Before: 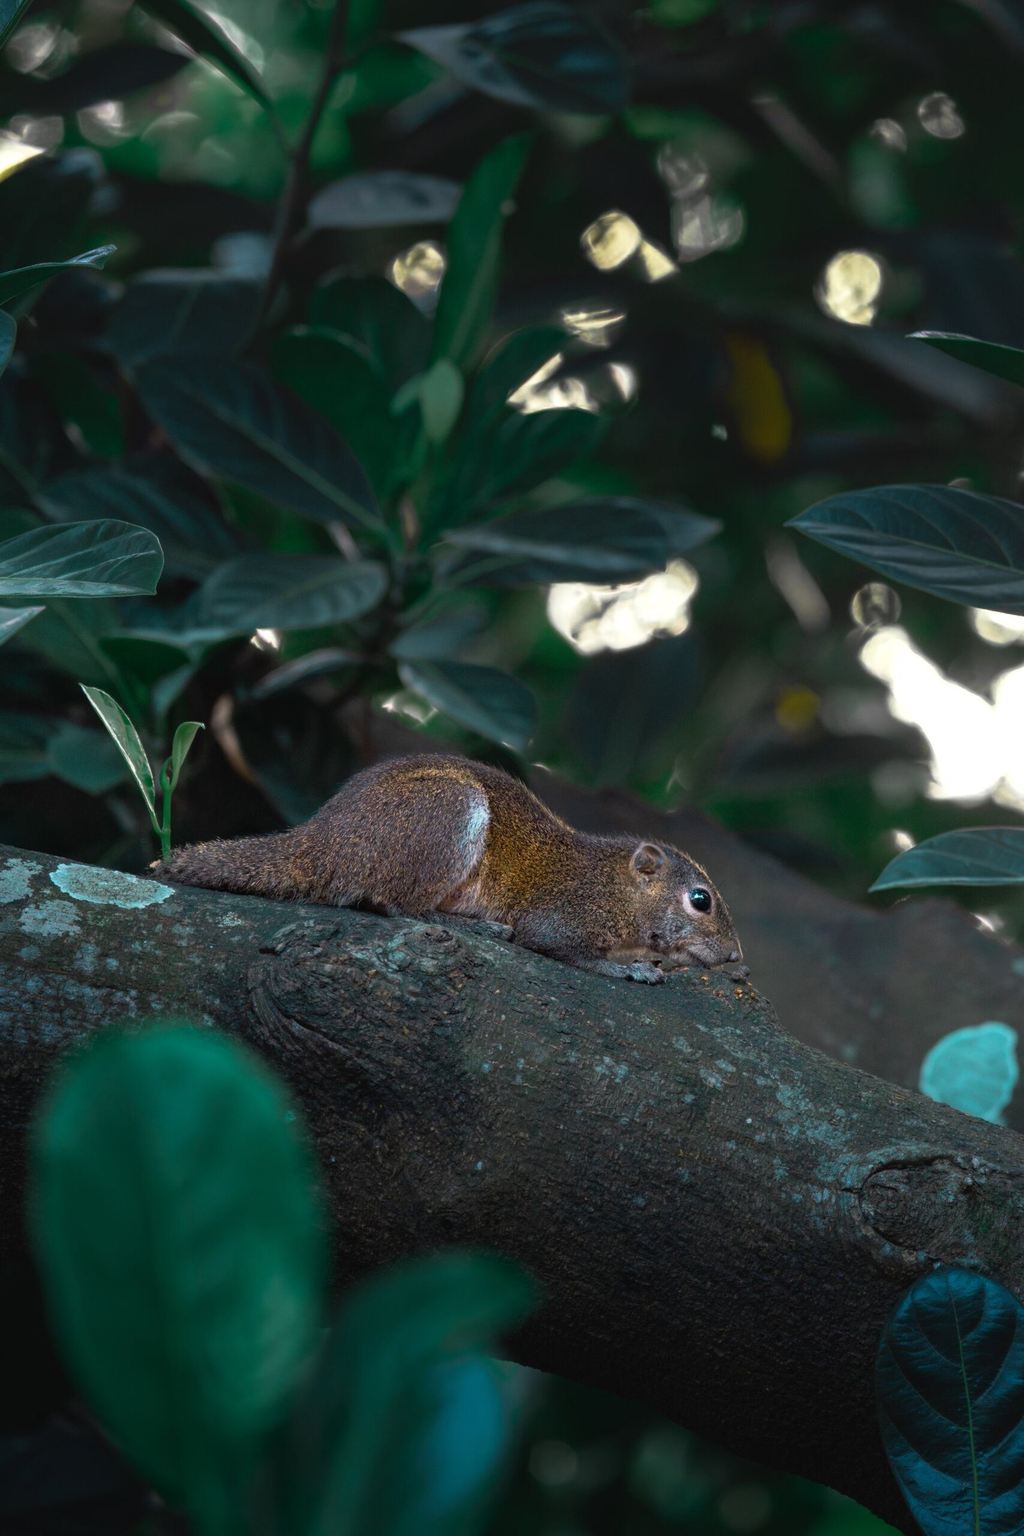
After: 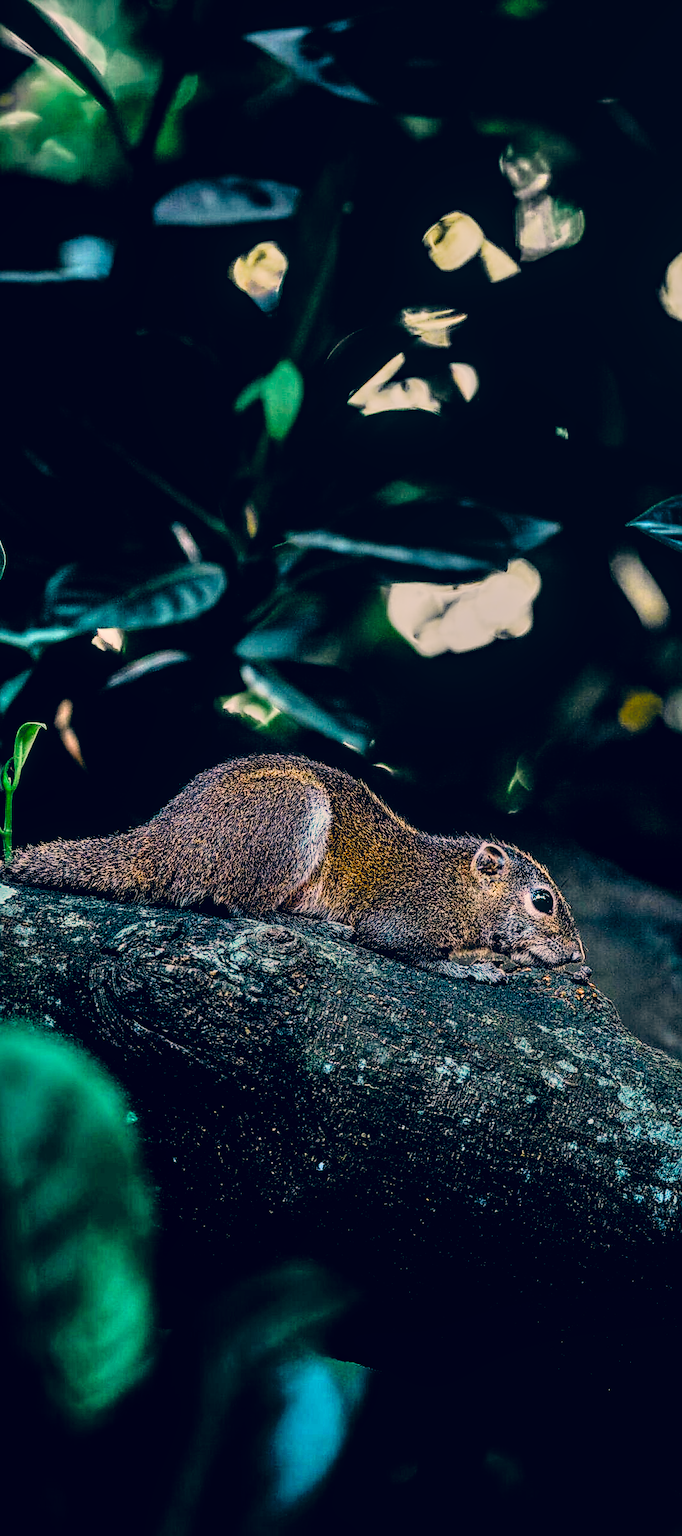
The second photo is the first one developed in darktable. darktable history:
sharpen: radius 1.4, amount 1.25, threshold 0.7
local contrast: highlights 35%, detail 135%
filmic rgb: black relative exposure -2.85 EV, white relative exposure 4.56 EV, hardness 1.77, contrast 1.25, preserve chrominance no, color science v5 (2021)
shadows and highlights: highlights color adjustment 0%, low approximation 0.01, soften with gaussian
tone equalizer: on, module defaults
exposure: black level correction -0.003, exposure 0.04 EV, compensate highlight preservation false
color correction: highlights a* 10.32, highlights b* 14.66, shadows a* -9.59, shadows b* -15.02
crop and rotate: left 15.546%, right 17.787%
